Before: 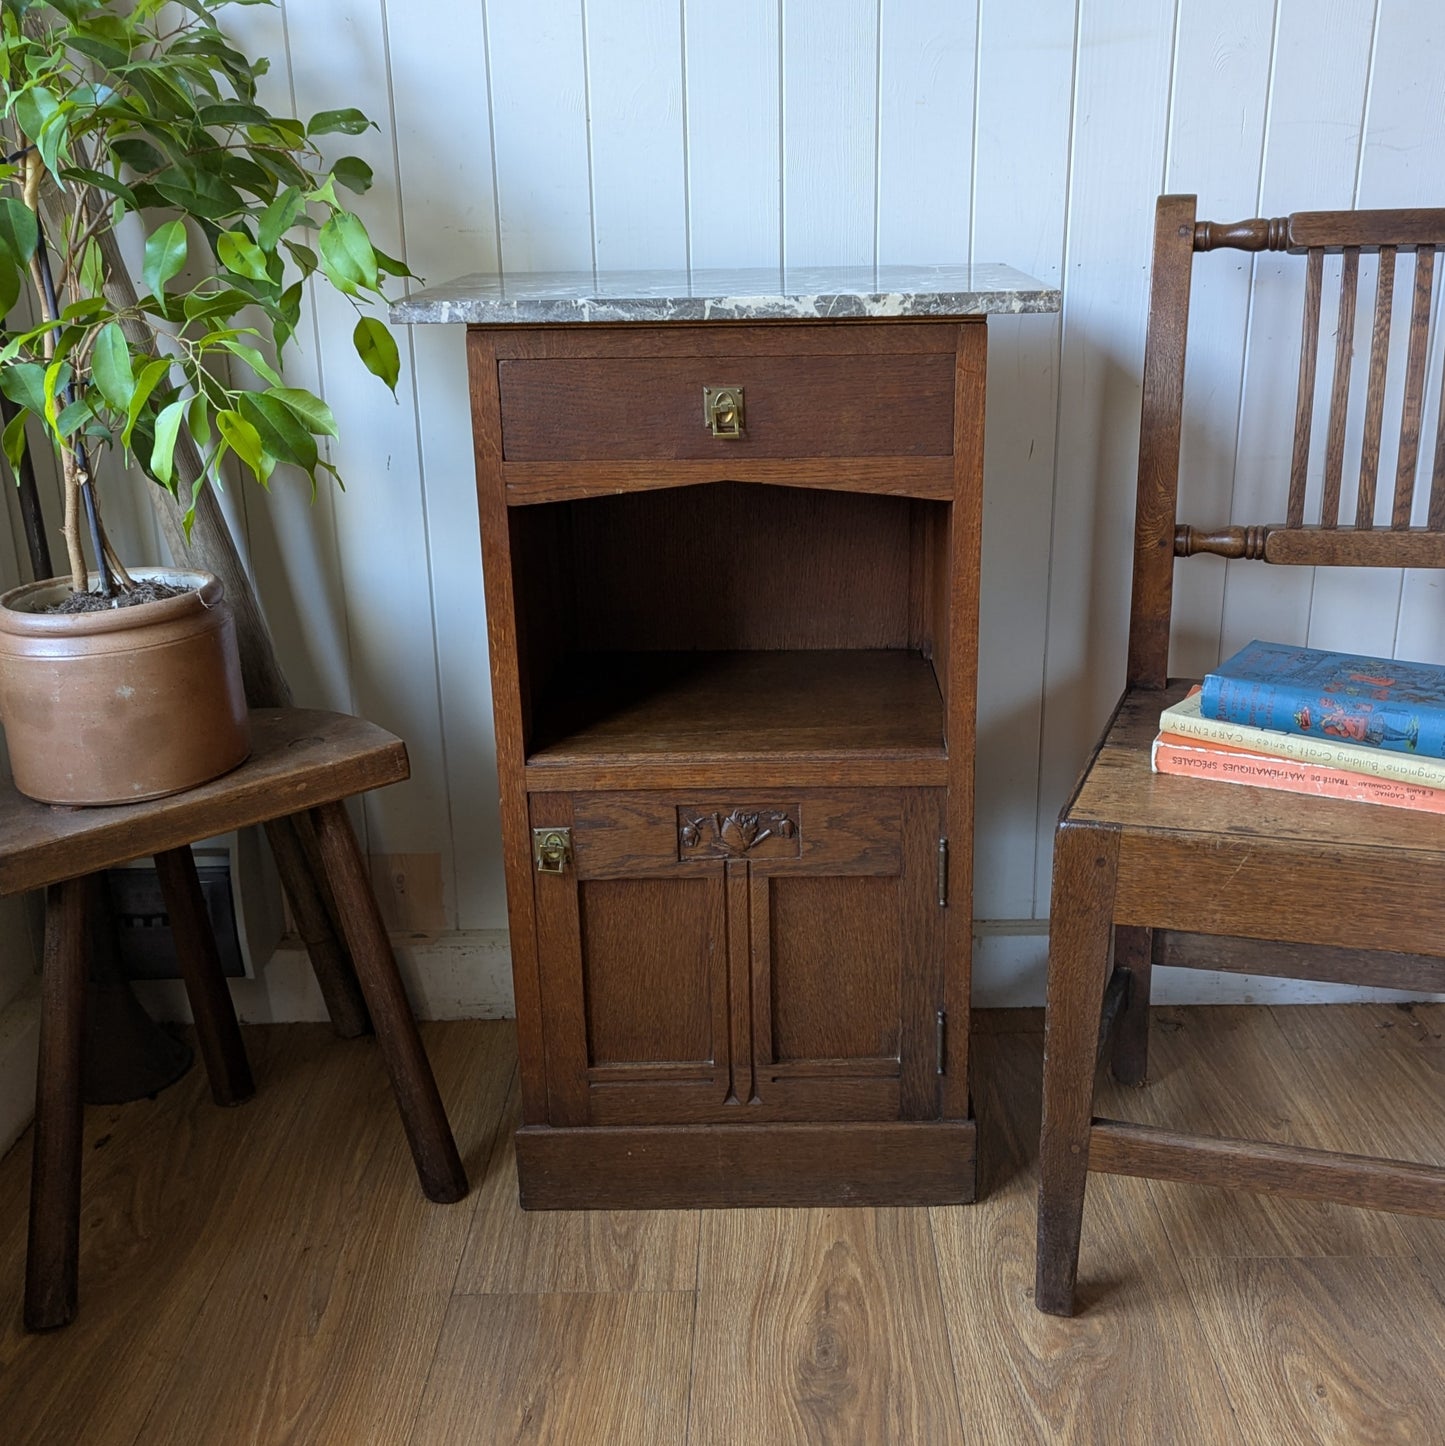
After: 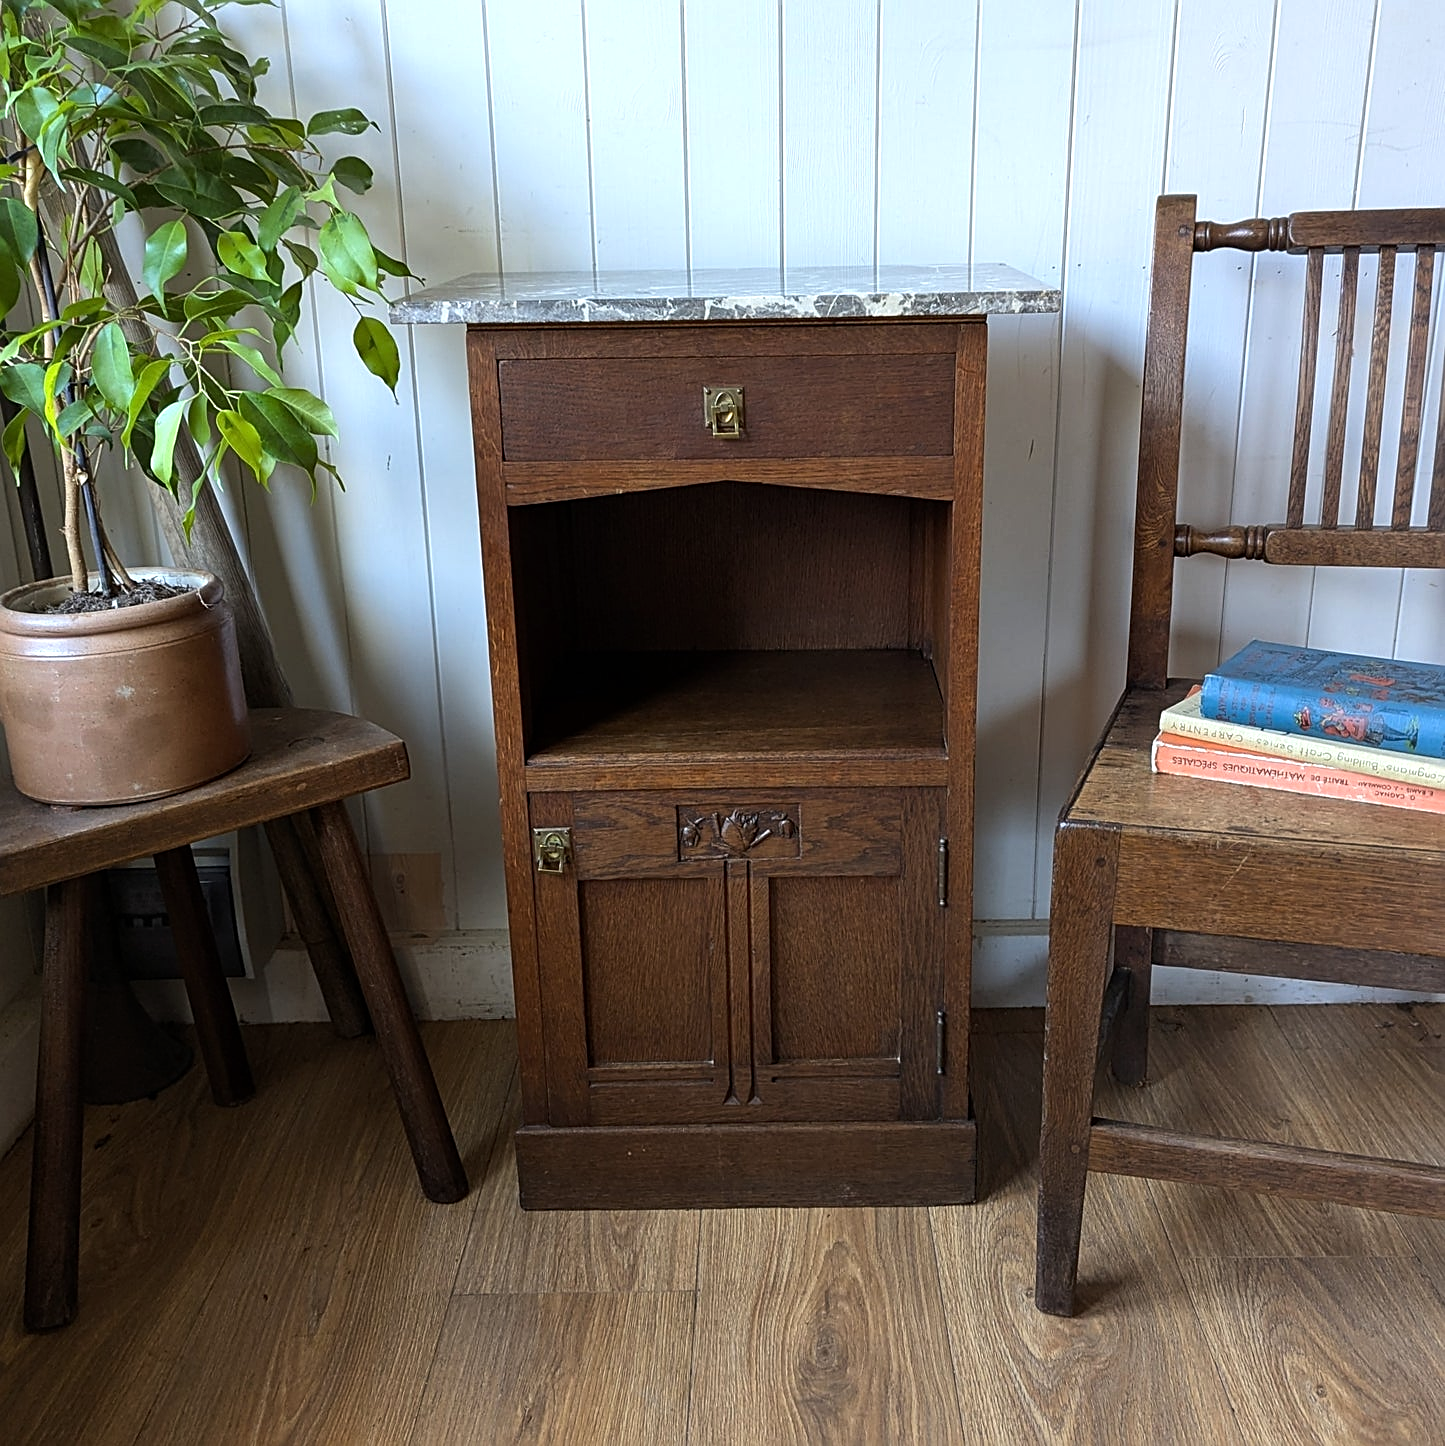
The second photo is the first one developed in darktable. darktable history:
sharpen: on, module defaults
tone equalizer: -8 EV -0.438 EV, -7 EV -0.377 EV, -6 EV -0.36 EV, -5 EV -0.193 EV, -3 EV 0.189 EV, -2 EV 0.303 EV, -1 EV 0.374 EV, +0 EV 0.407 EV, edges refinement/feathering 500, mask exposure compensation -1.57 EV, preserve details no
